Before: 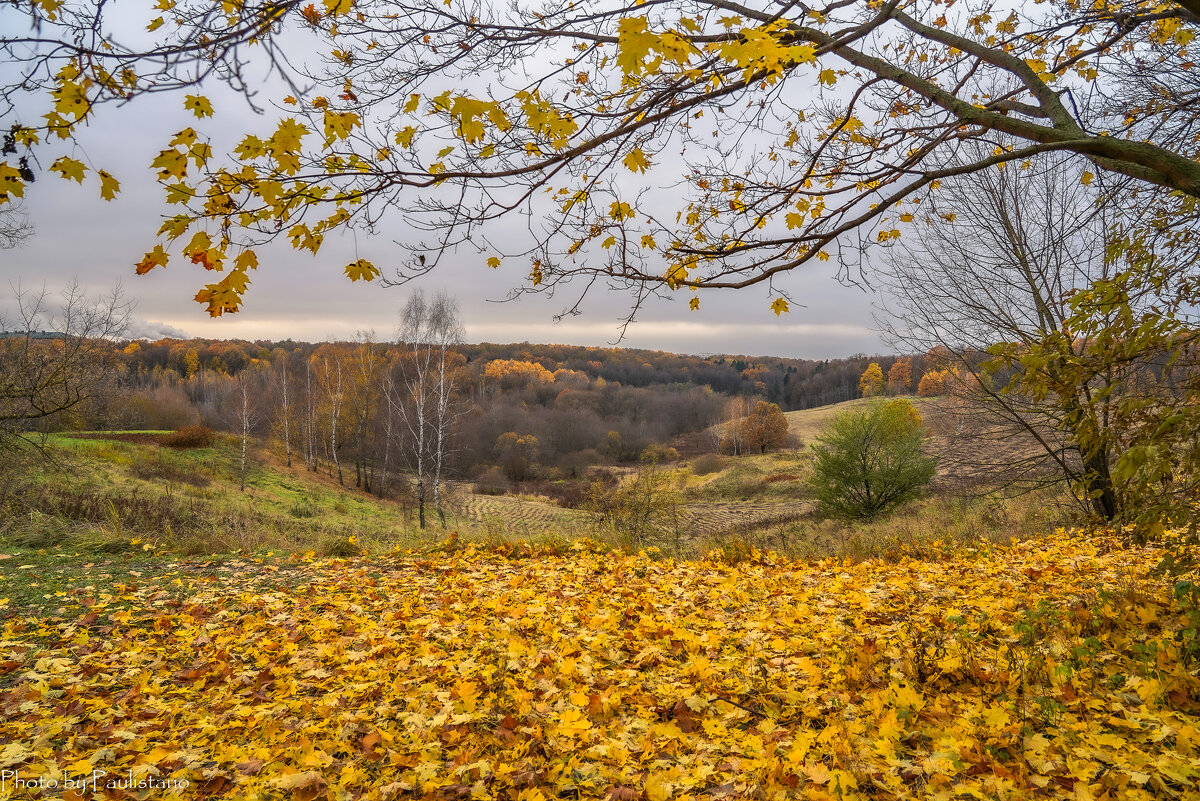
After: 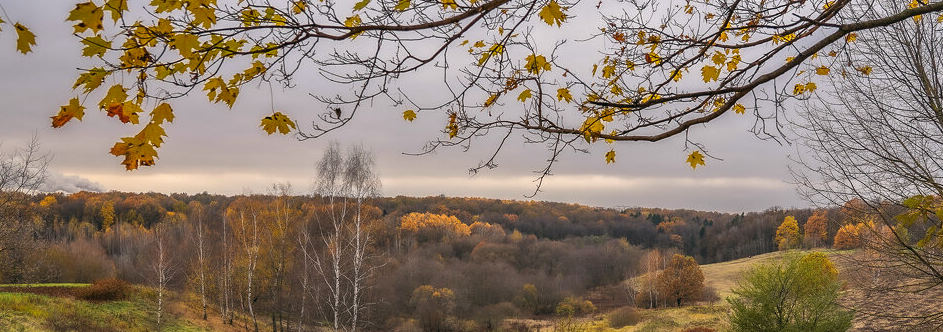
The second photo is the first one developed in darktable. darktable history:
crop: left 7.036%, top 18.398%, right 14.379%, bottom 40.043%
shadows and highlights: shadows 60, highlights -60.23, soften with gaussian
levels: levels [0, 0.51, 1]
color balance: lift [1, 0.998, 1.001, 1.002], gamma [1, 1.02, 1, 0.98], gain [1, 1.02, 1.003, 0.98]
